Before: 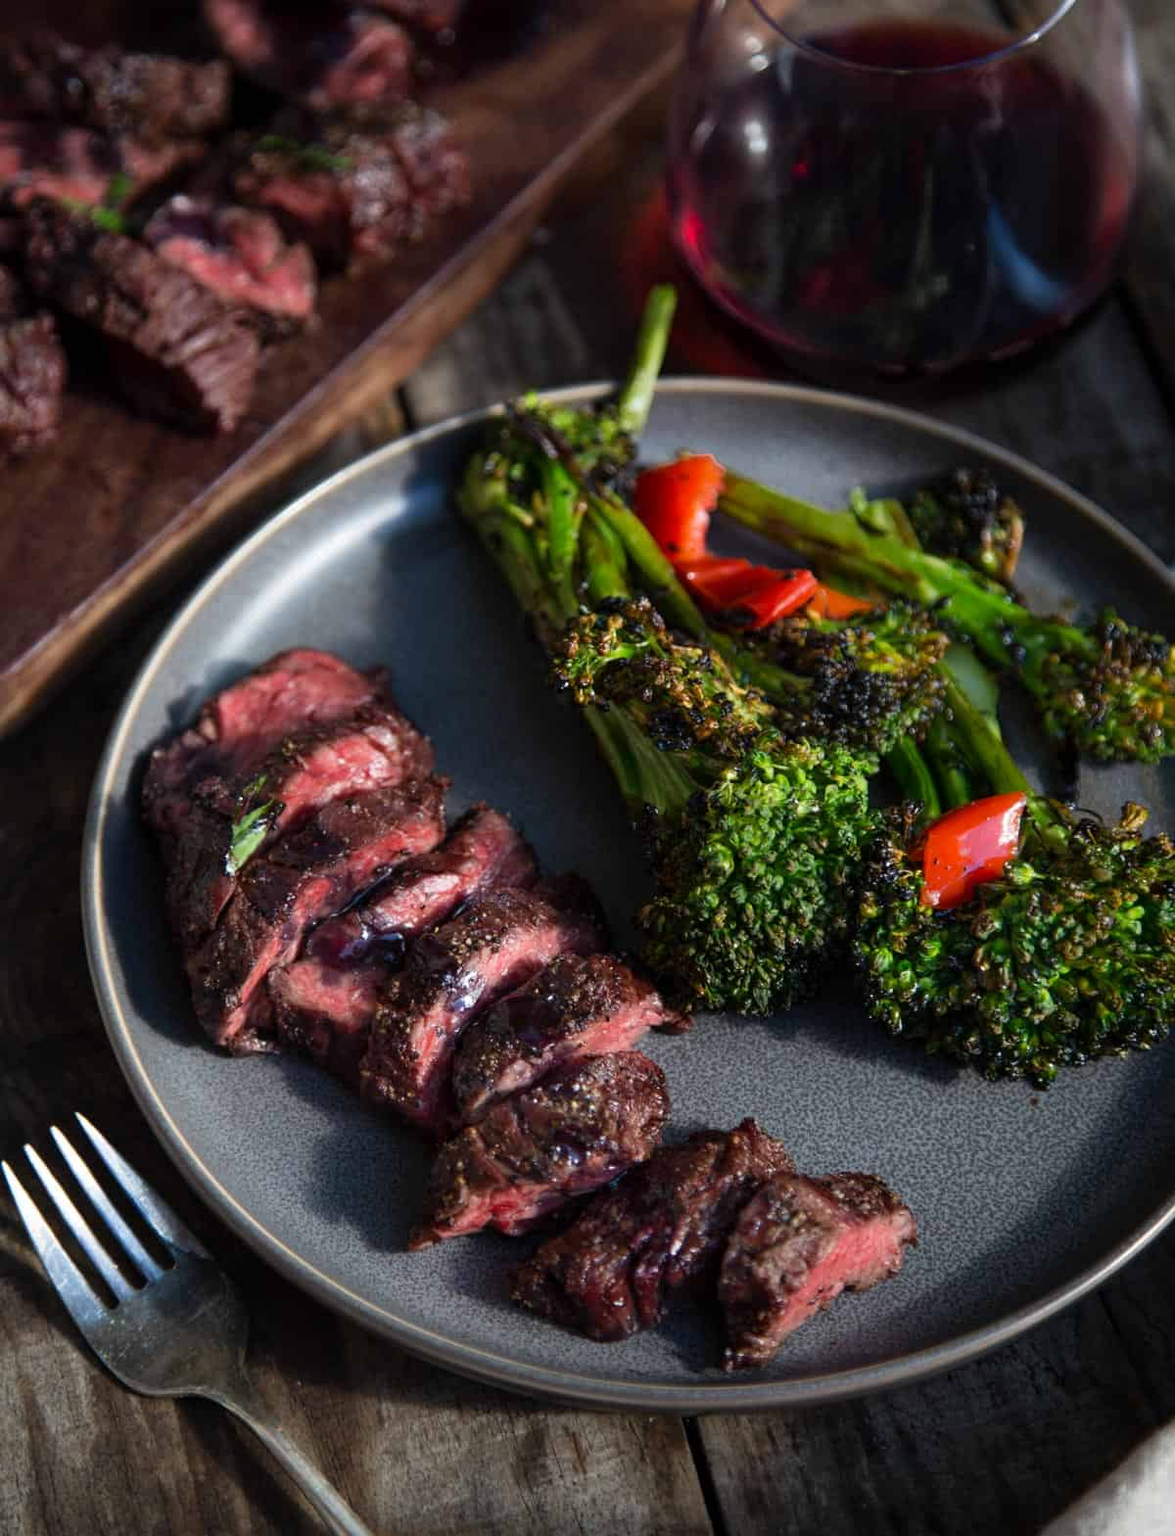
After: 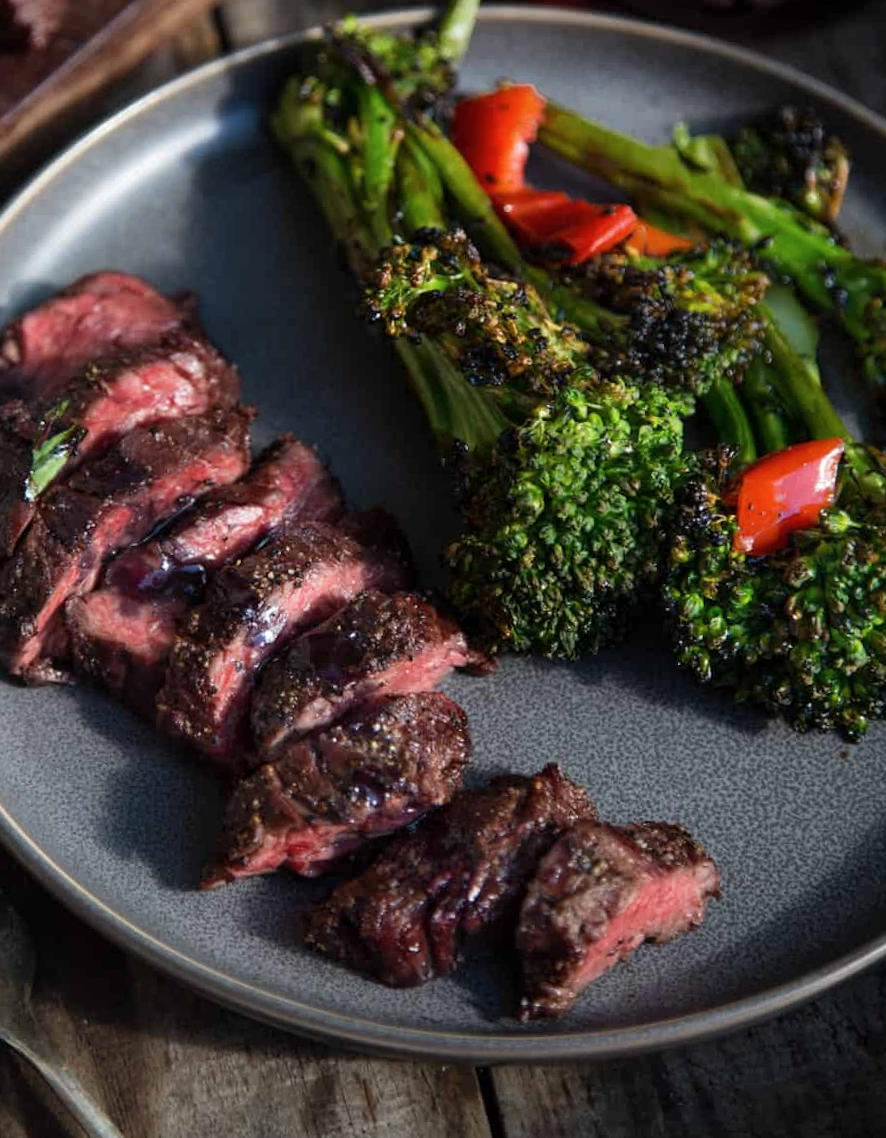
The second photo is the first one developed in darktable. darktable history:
contrast brightness saturation: contrast 0.01, saturation -0.05
crop: left 16.871%, top 22.857%, right 9.116%
rotate and perspective: rotation 1.57°, crop left 0.018, crop right 0.982, crop top 0.039, crop bottom 0.961
